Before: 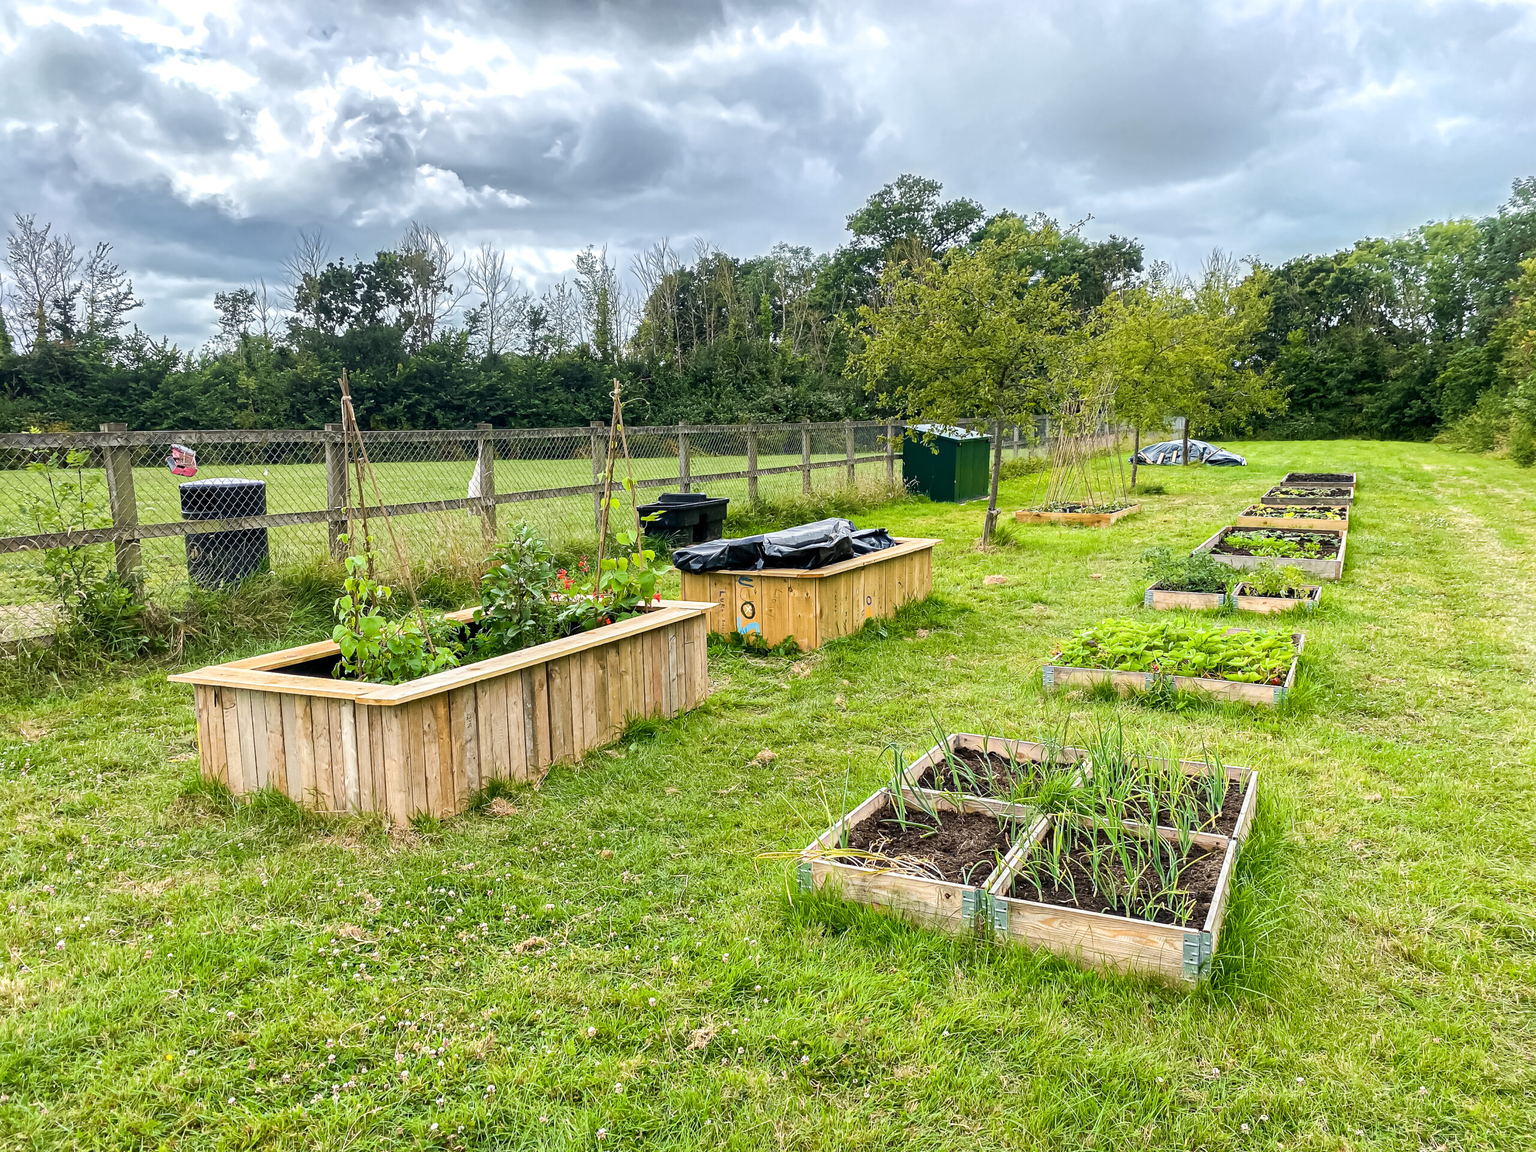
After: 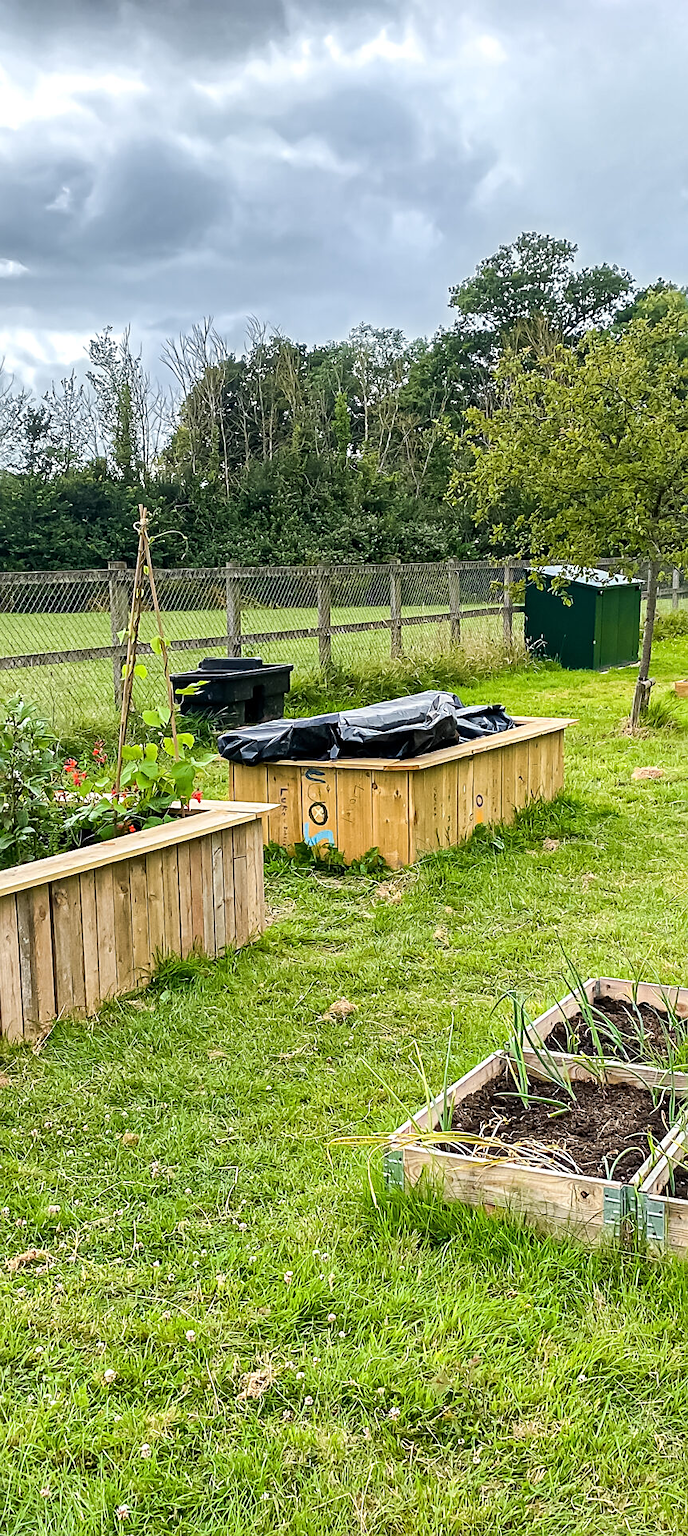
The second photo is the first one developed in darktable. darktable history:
crop: left 33.192%, right 33.163%
sharpen: radius 1.812, amount 0.402, threshold 1.371
